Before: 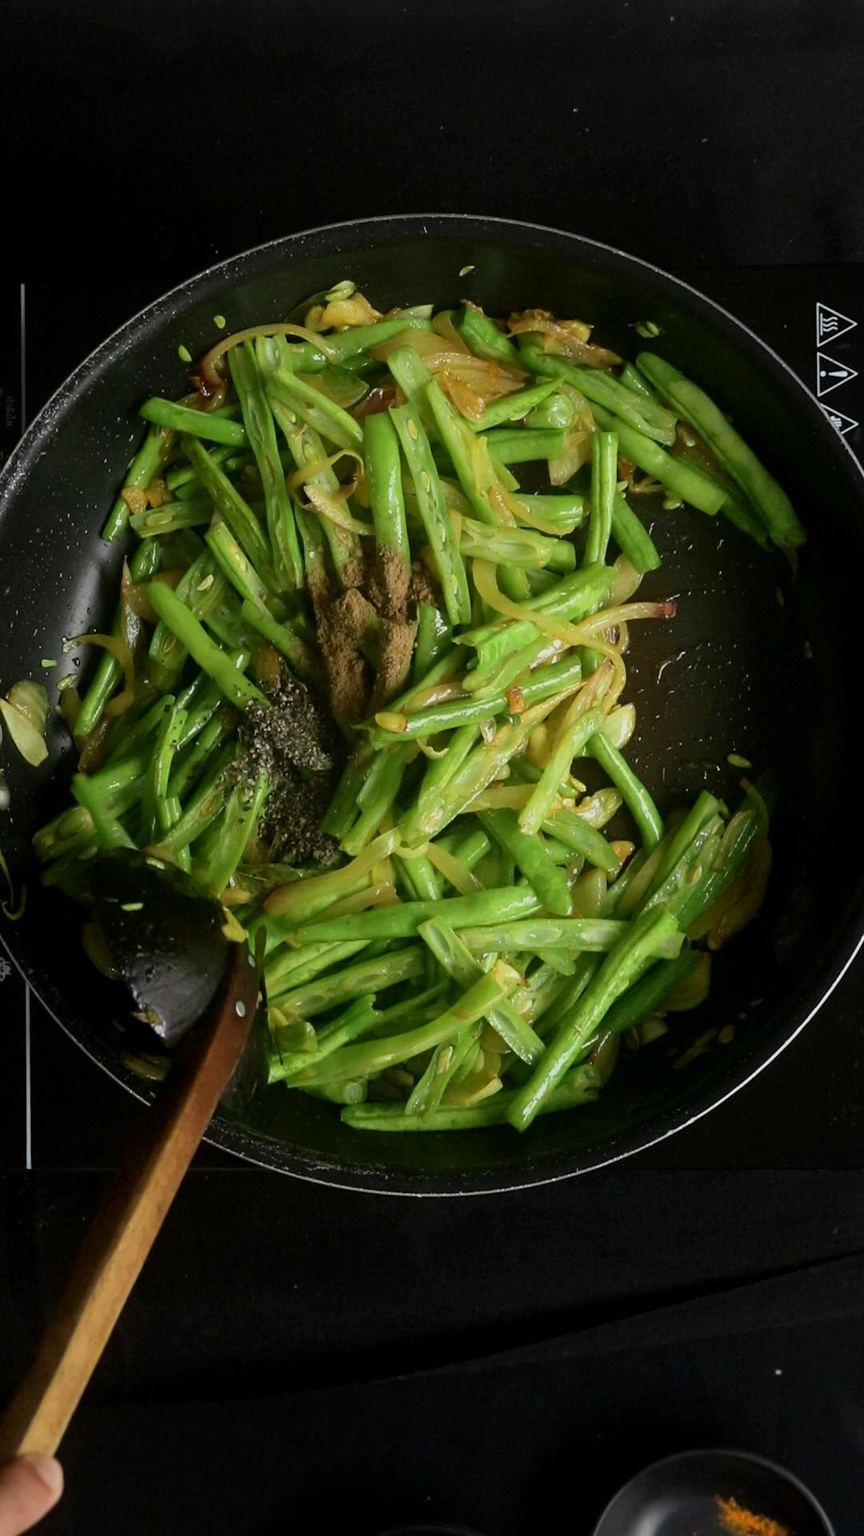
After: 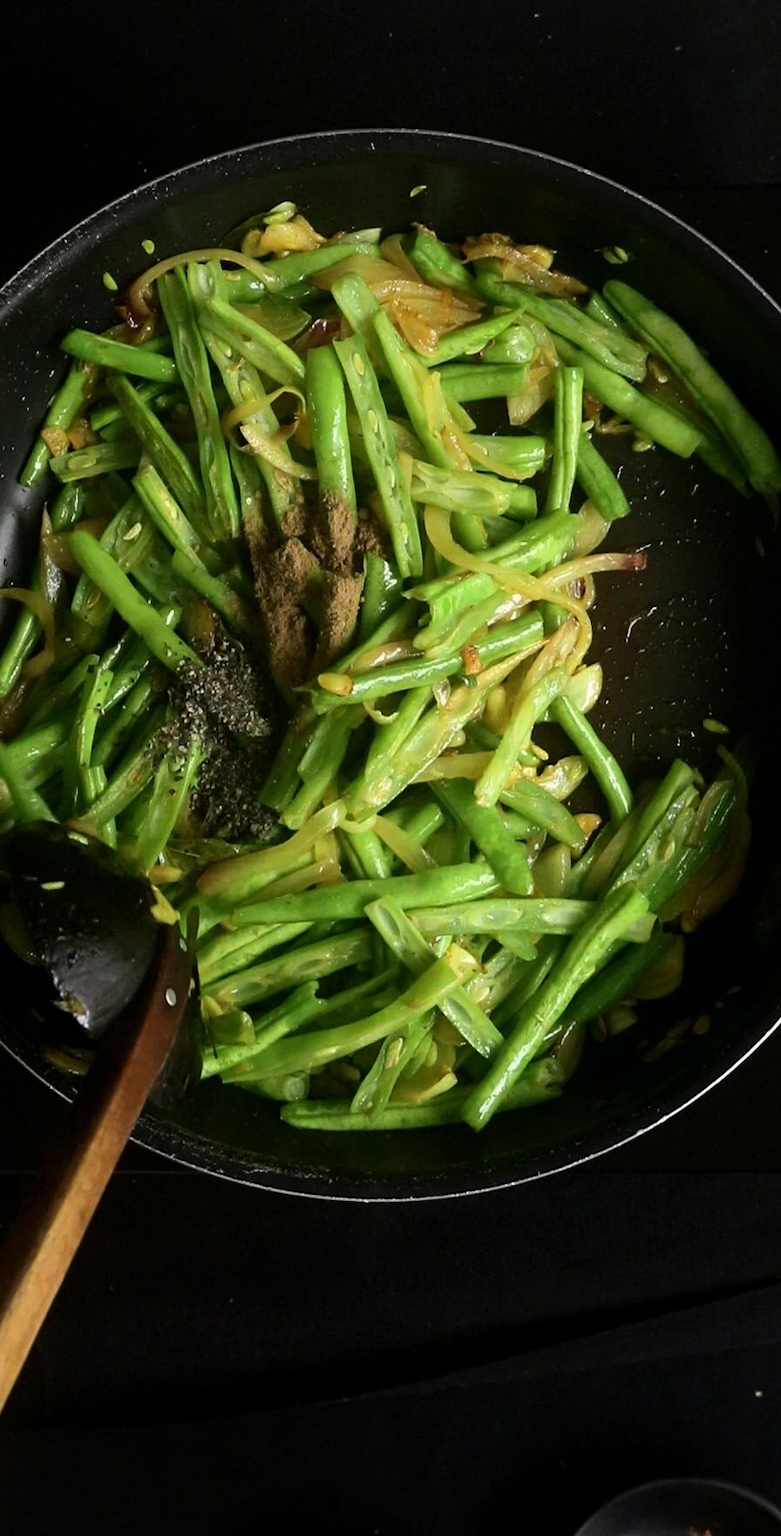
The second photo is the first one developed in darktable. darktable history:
tone equalizer: -8 EV -0.417 EV, -7 EV -0.389 EV, -6 EV -0.333 EV, -5 EV -0.222 EV, -3 EV 0.222 EV, -2 EV 0.333 EV, -1 EV 0.389 EV, +0 EV 0.417 EV, edges refinement/feathering 500, mask exposure compensation -1.57 EV, preserve details no
crop: left 9.807%, top 6.259%, right 7.334%, bottom 2.177%
